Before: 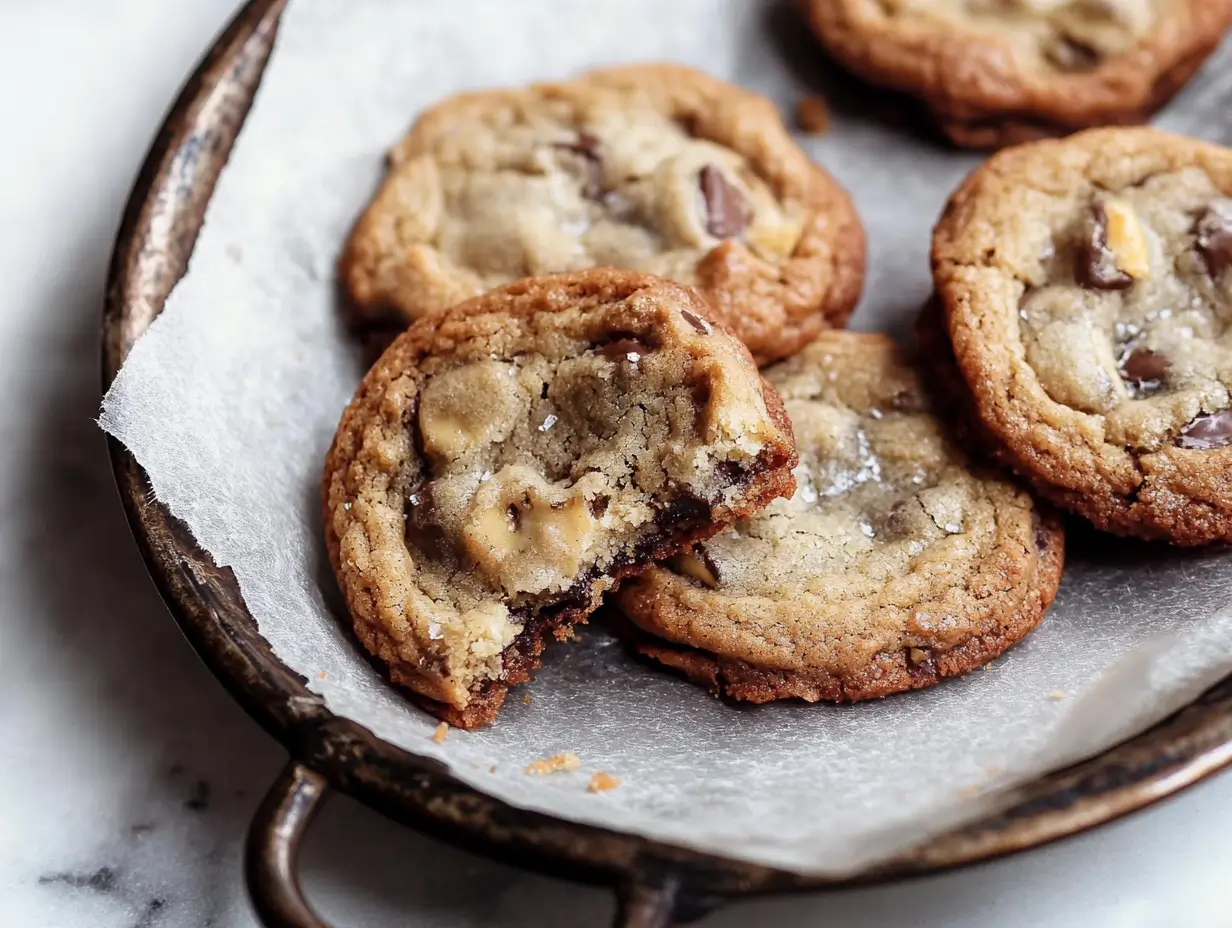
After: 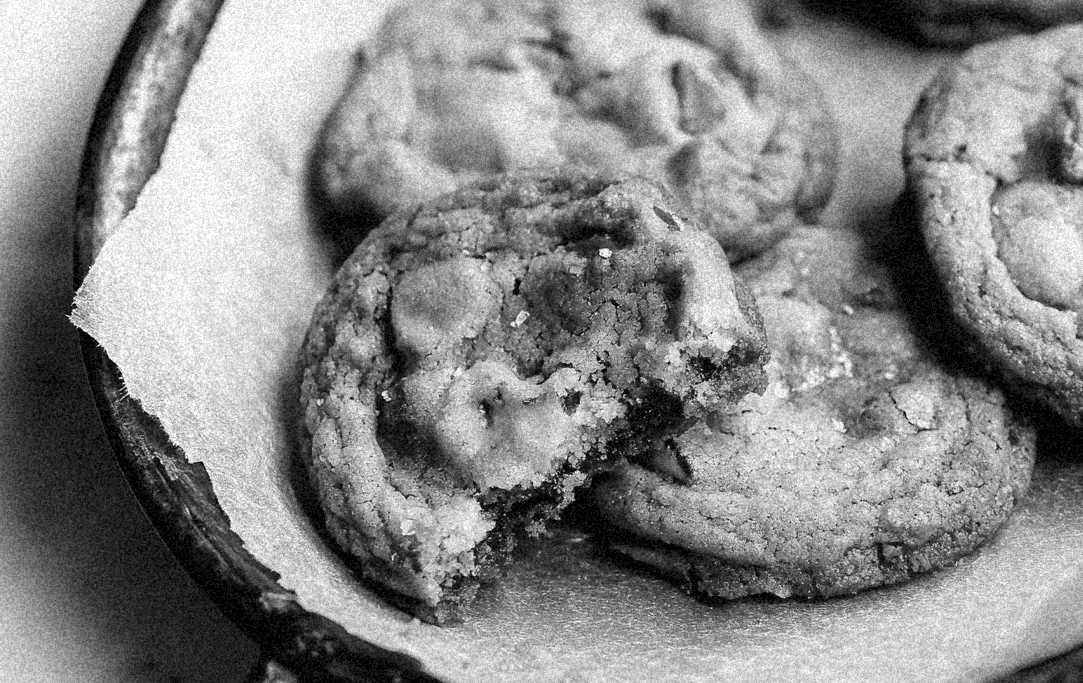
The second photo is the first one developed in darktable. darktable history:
monochrome: on, module defaults
grain: coarseness 46.9 ISO, strength 50.21%, mid-tones bias 0%
crop and rotate: left 2.425%, top 11.305%, right 9.6%, bottom 15.08%
